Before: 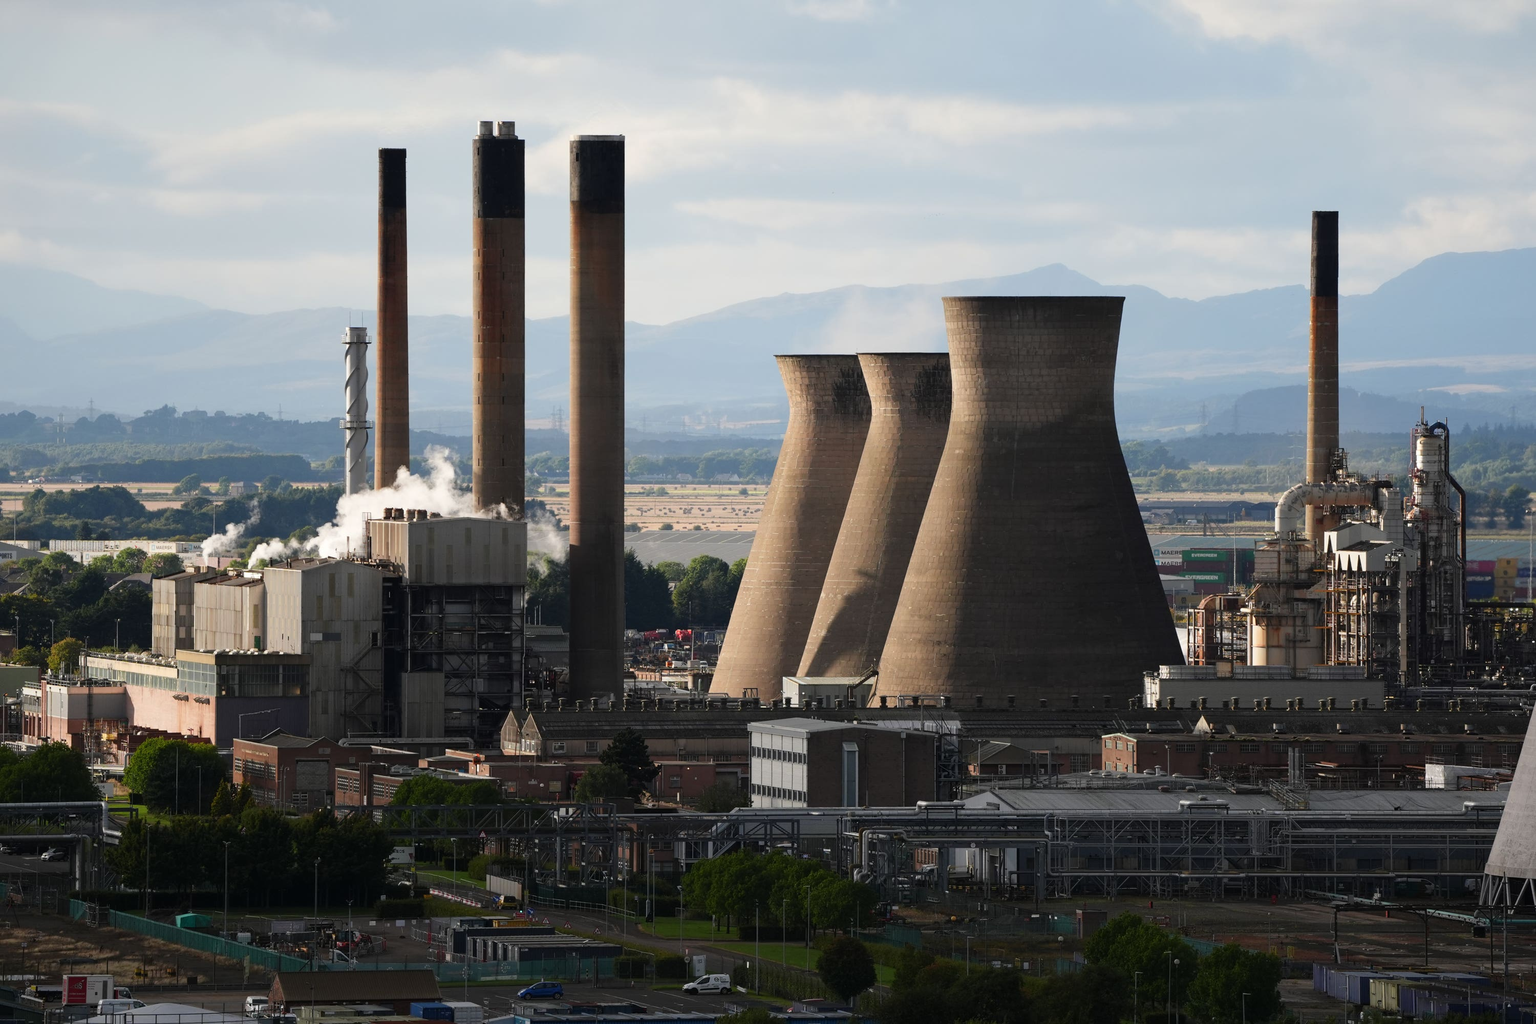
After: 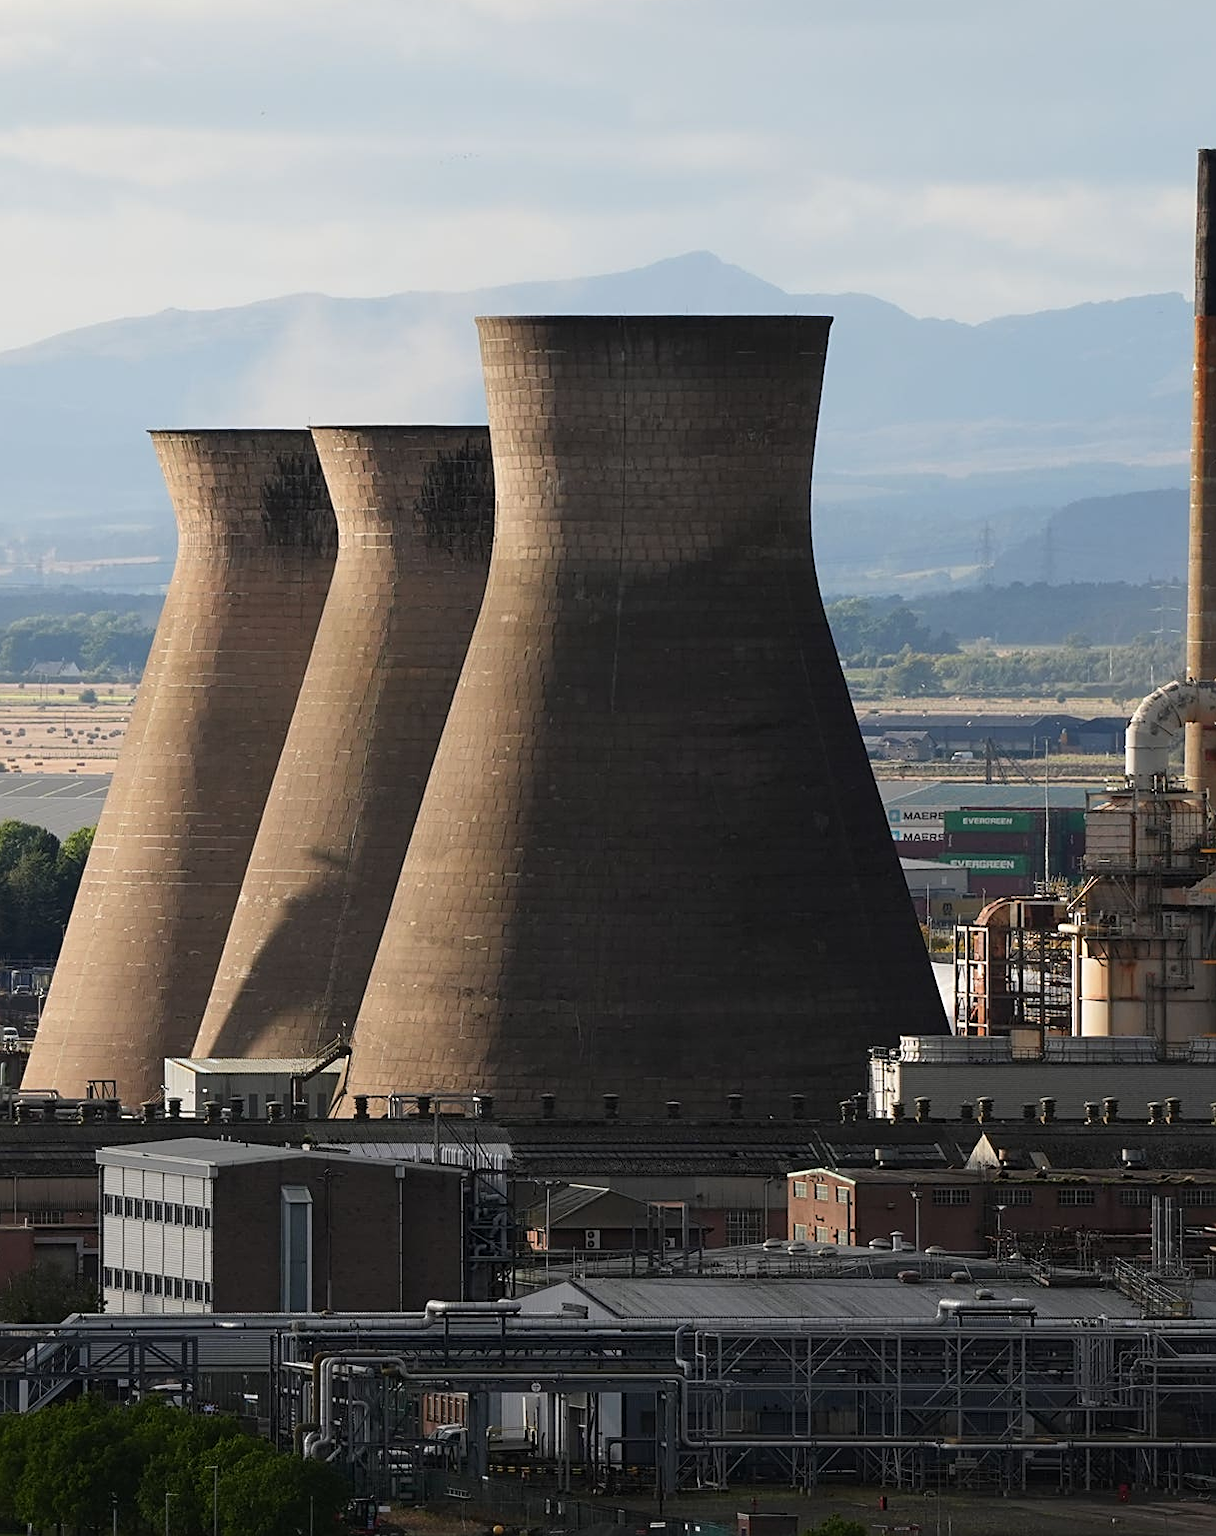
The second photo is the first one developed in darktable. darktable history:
crop: left 45.499%, top 13.187%, right 13.925%, bottom 9.944%
sharpen: on, module defaults
